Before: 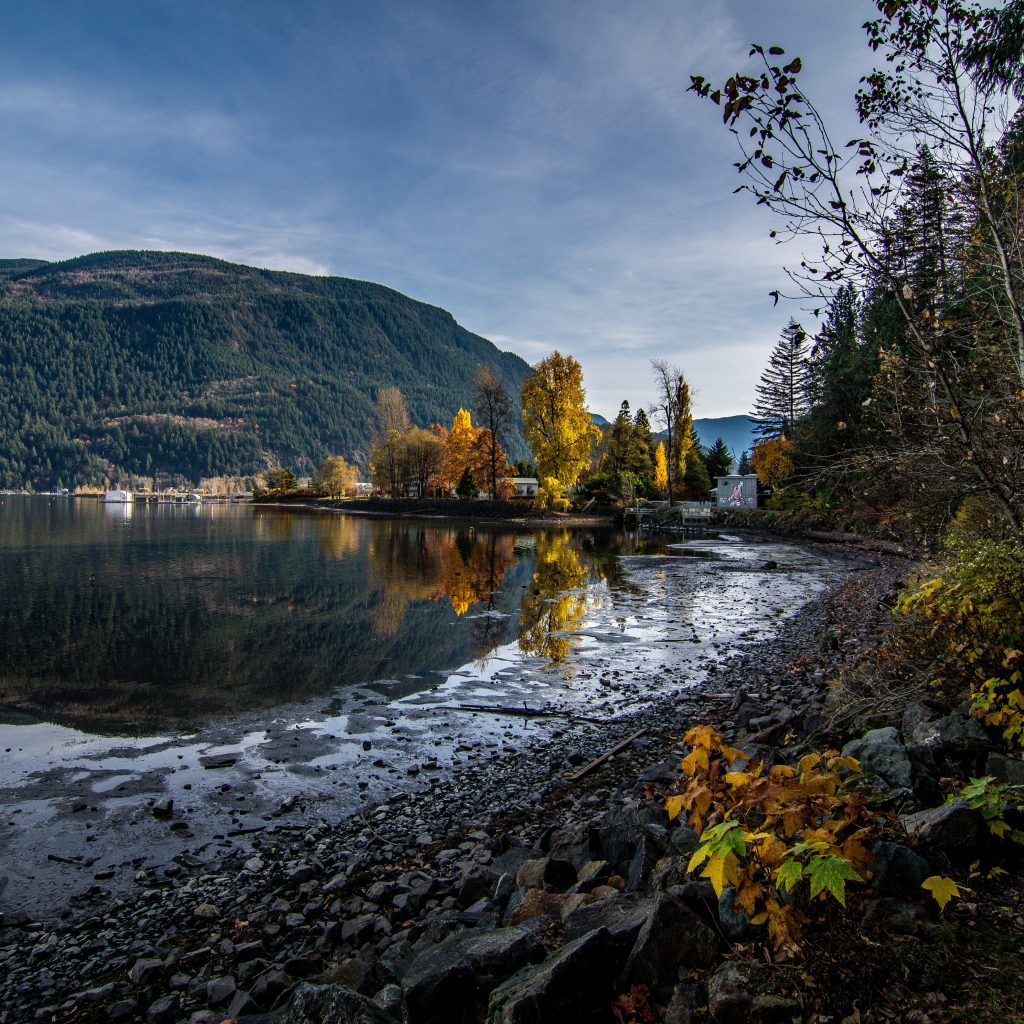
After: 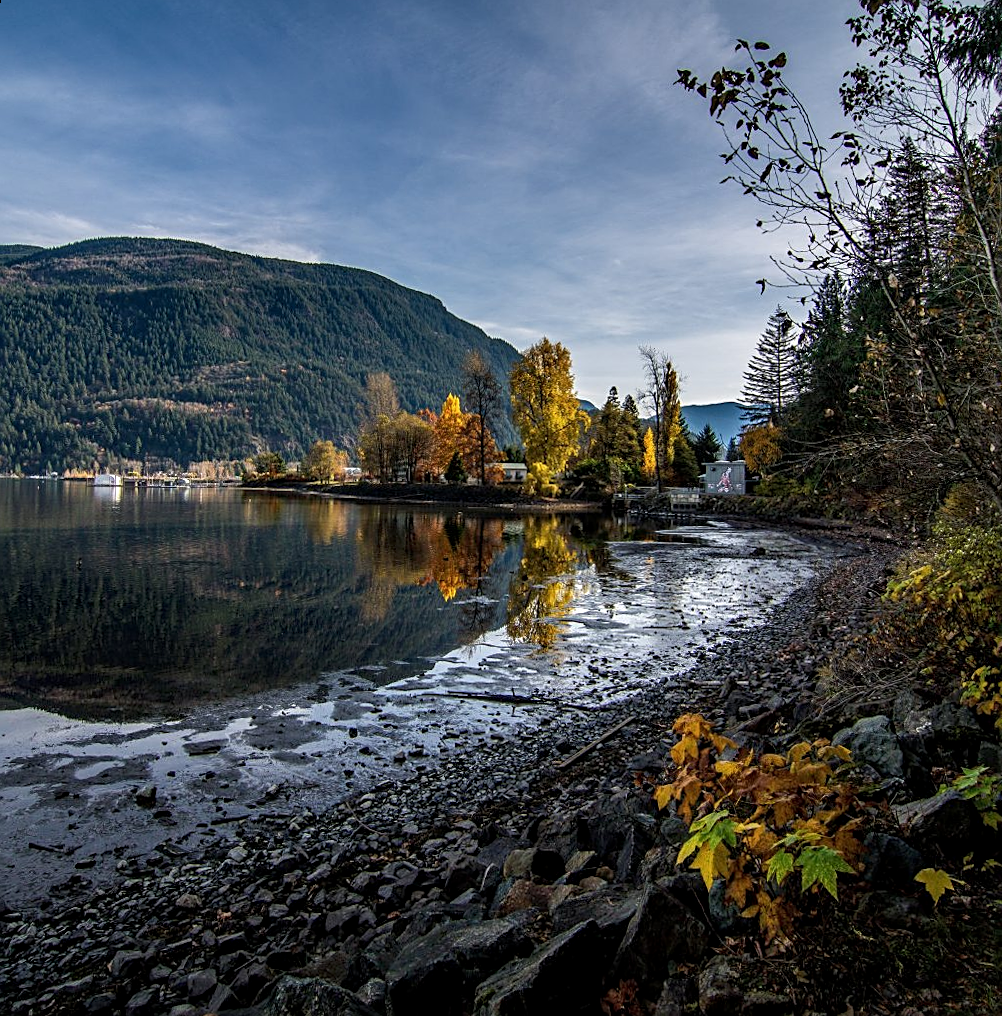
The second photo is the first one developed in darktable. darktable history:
sharpen: on, module defaults
rotate and perspective: rotation 0.226°, lens shift (vertical) -0.042, crop left 0.023, crop right 0.982, crop top 0.006, crop bottom 0.994
local contrast: highlights 100%, shadows 100%, detail 120%, midtone range 0.2
